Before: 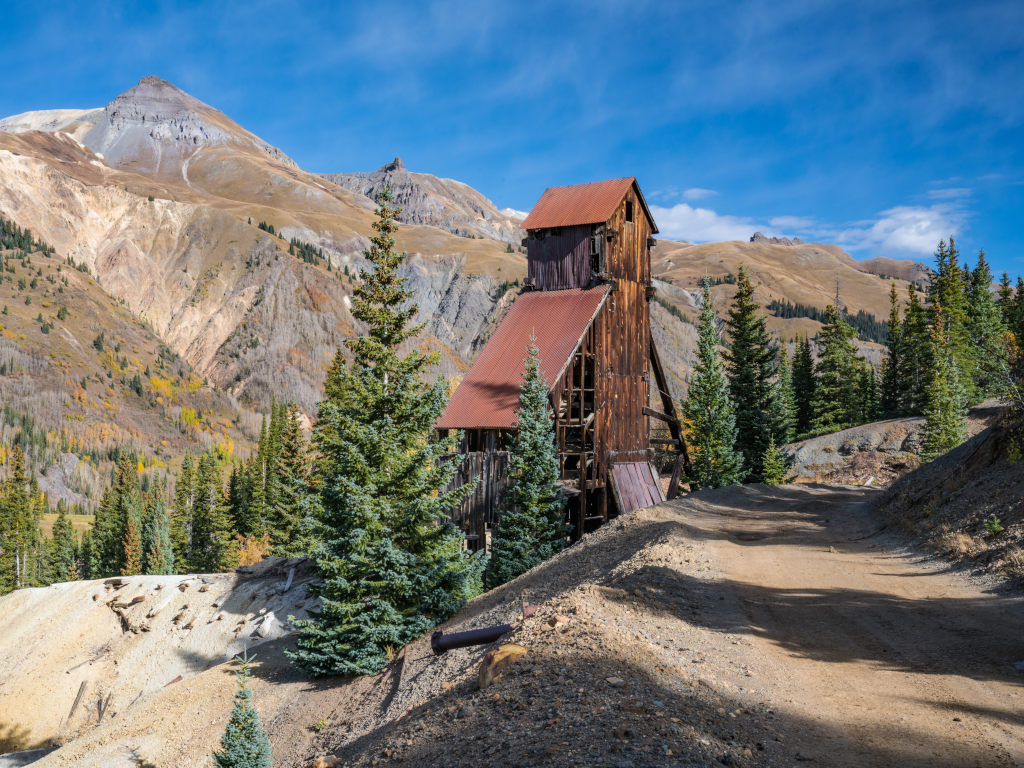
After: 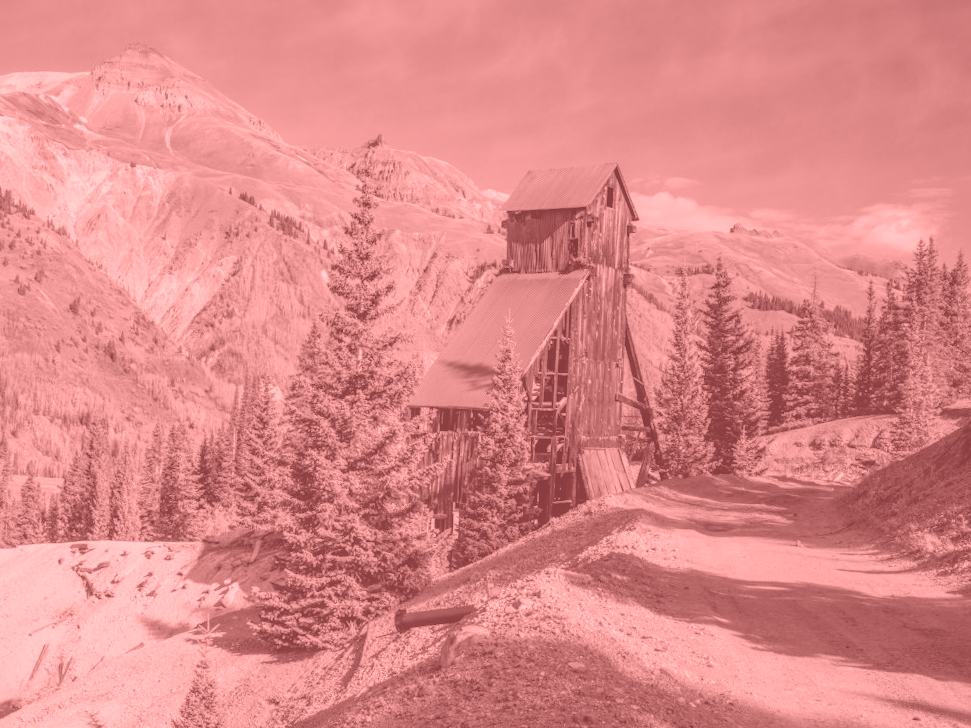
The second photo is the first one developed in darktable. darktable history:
exposure: black level correction 0.007, compensate highlight preservation false
crop and rotate: angle -2.38°
colorize: saturation 51%, source mix 50.67%, lightness 50.67%
local contrast: detail 130%
